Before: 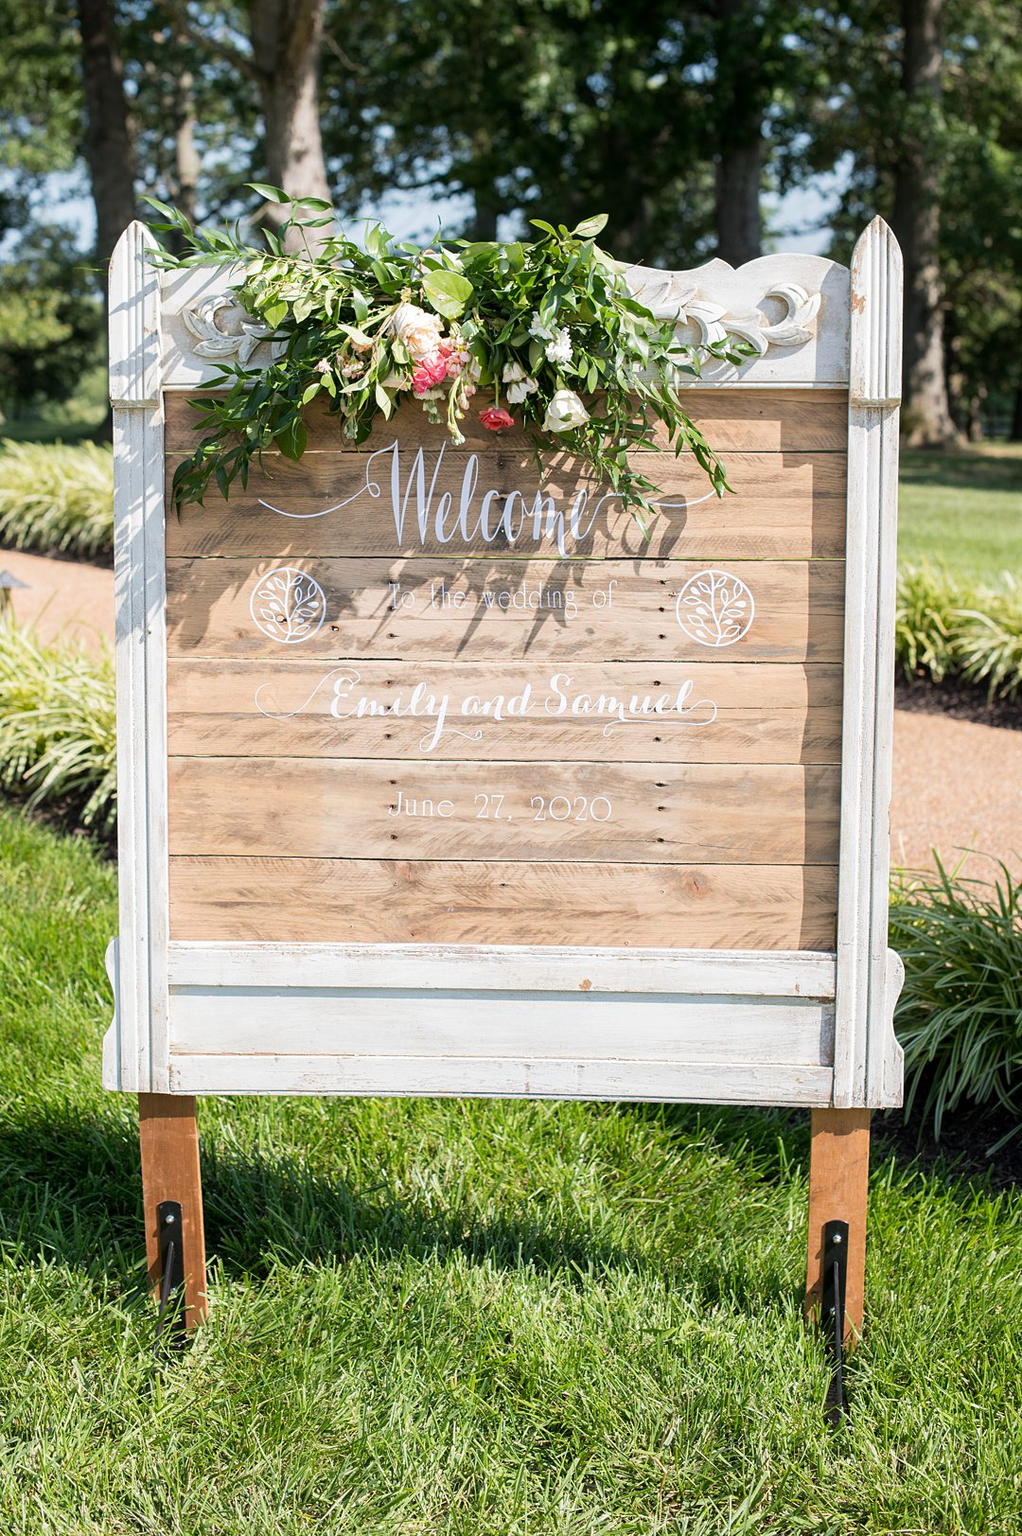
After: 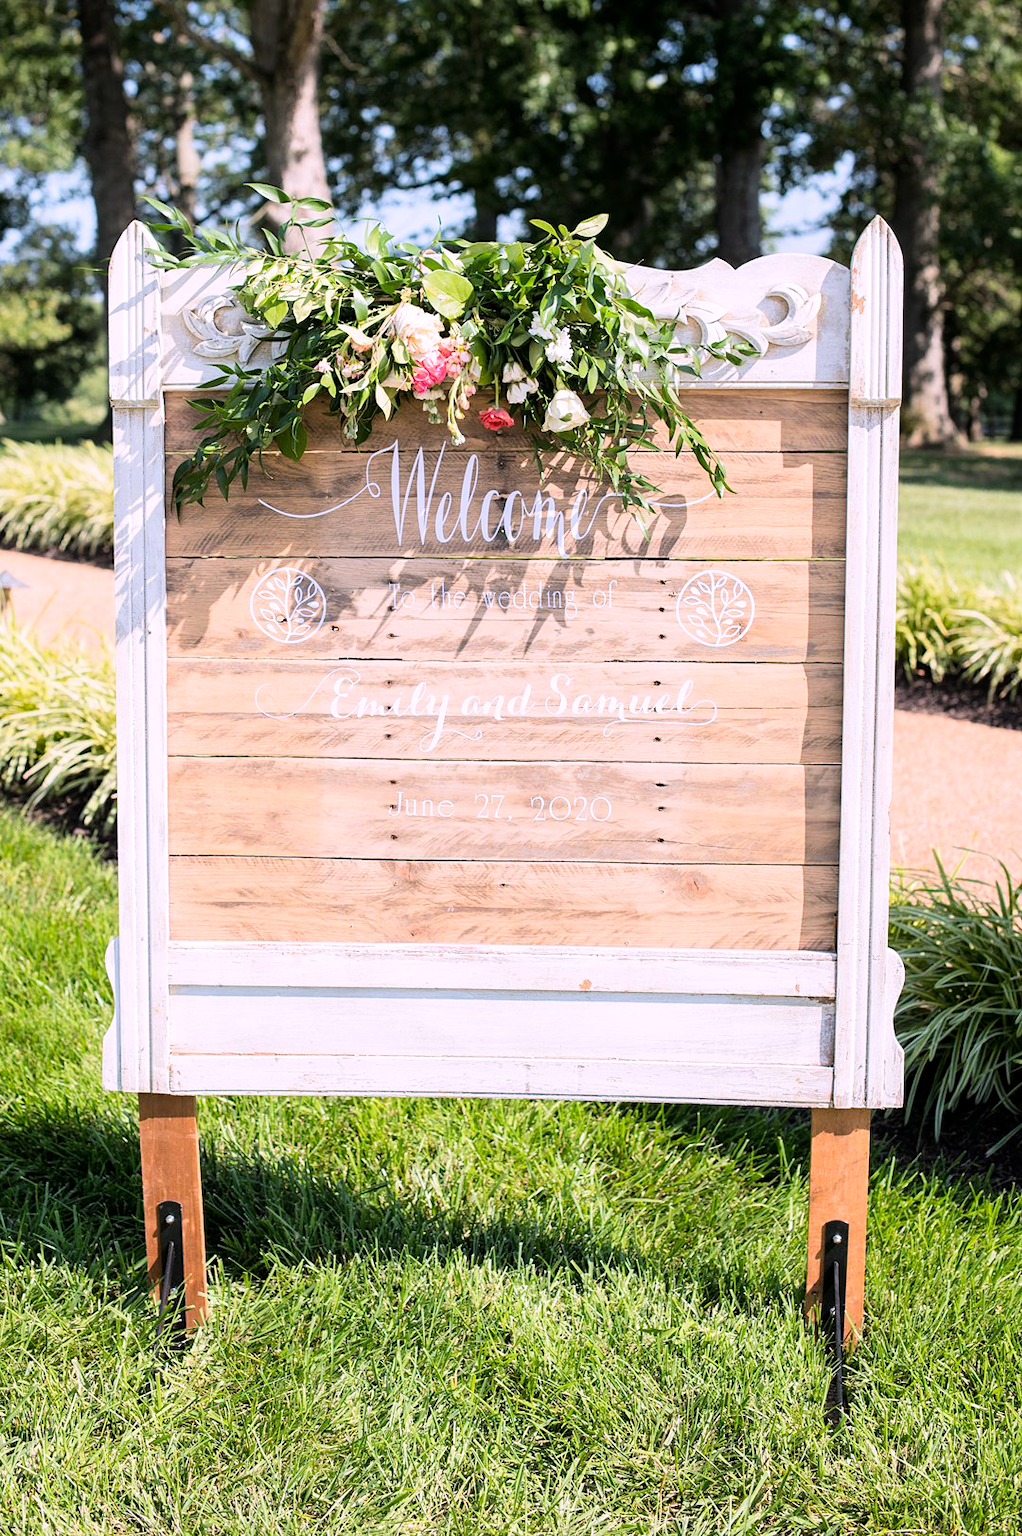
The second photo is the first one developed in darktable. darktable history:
white balance: red 1.05, blue 1.072
exposure: compensate highlight preservation false
tone curve: curves: ch0 [(0, 0) (0.004, 0.001) (0.133, 0.112) (0.325, 0.362) (0.832, 0.893) (1, 1)], color space Lab, linked channels, preserve colors none
